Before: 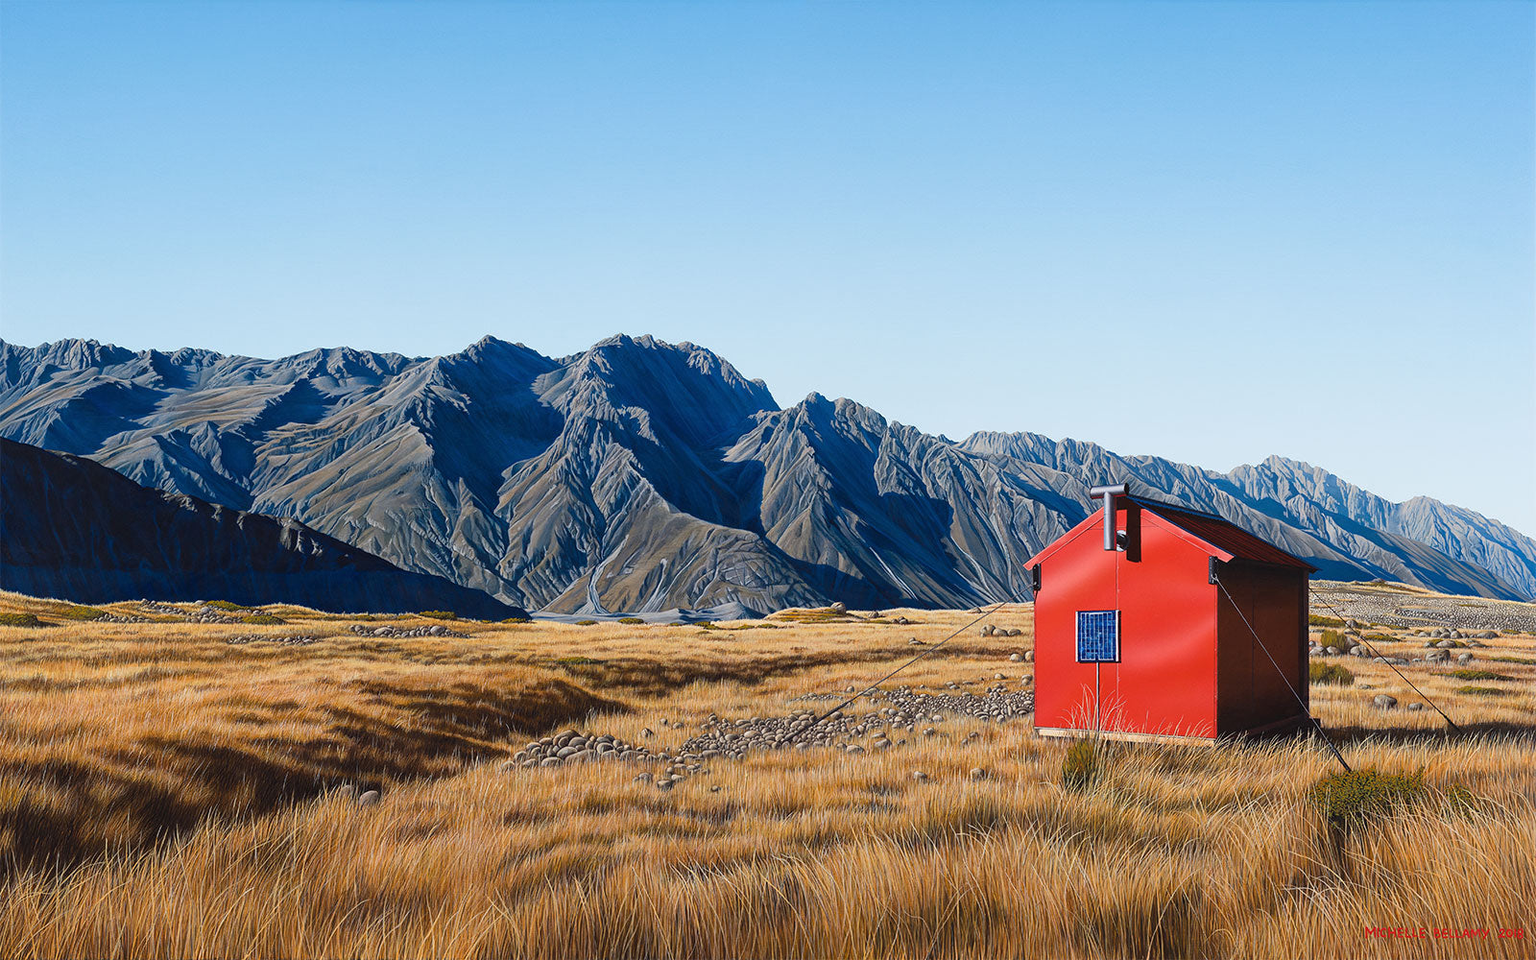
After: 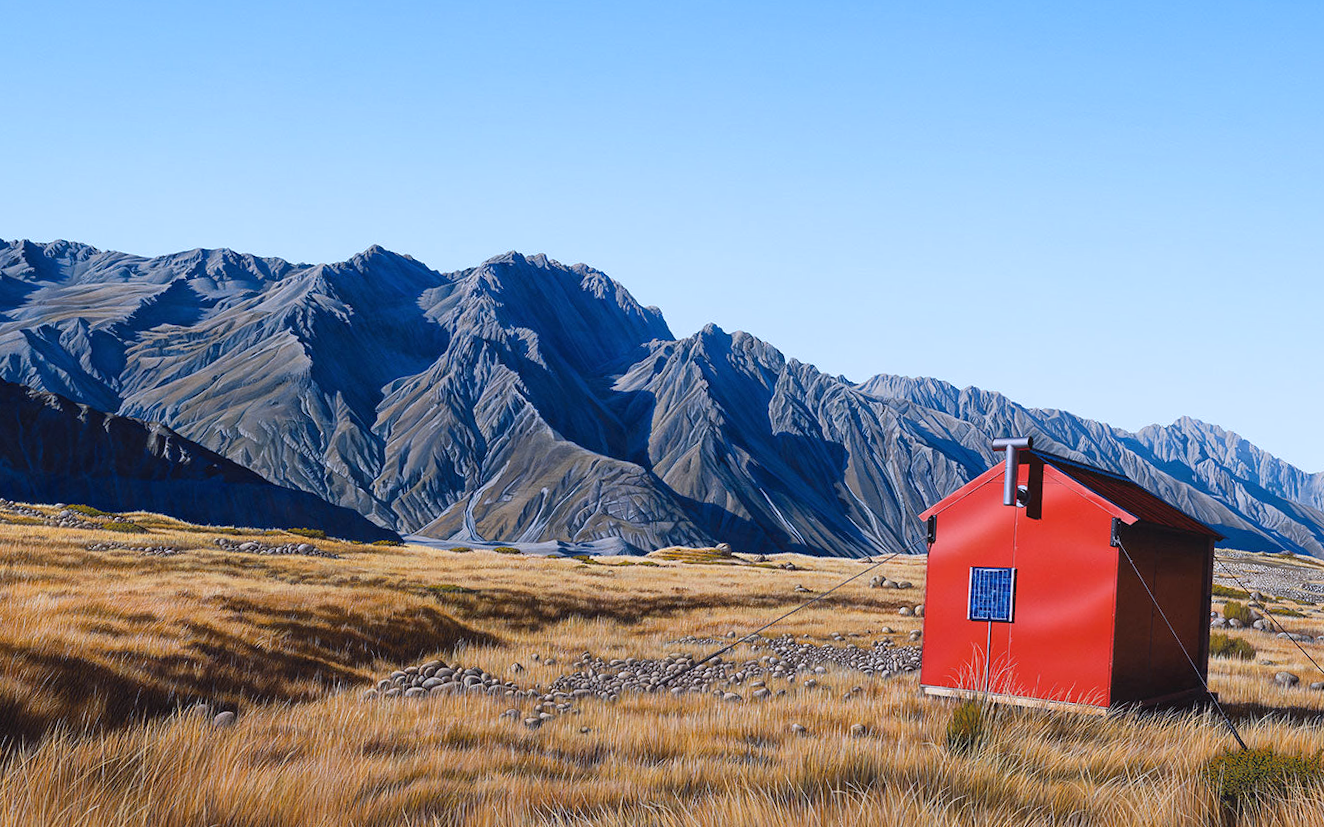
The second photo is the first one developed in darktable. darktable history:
crop and rotate: angle -3.27°, left 5.211%, top 5.211%, right 4.607%, bottom 4.607%
white balance: red 0.967, blue 1.119, emerald 0.756
